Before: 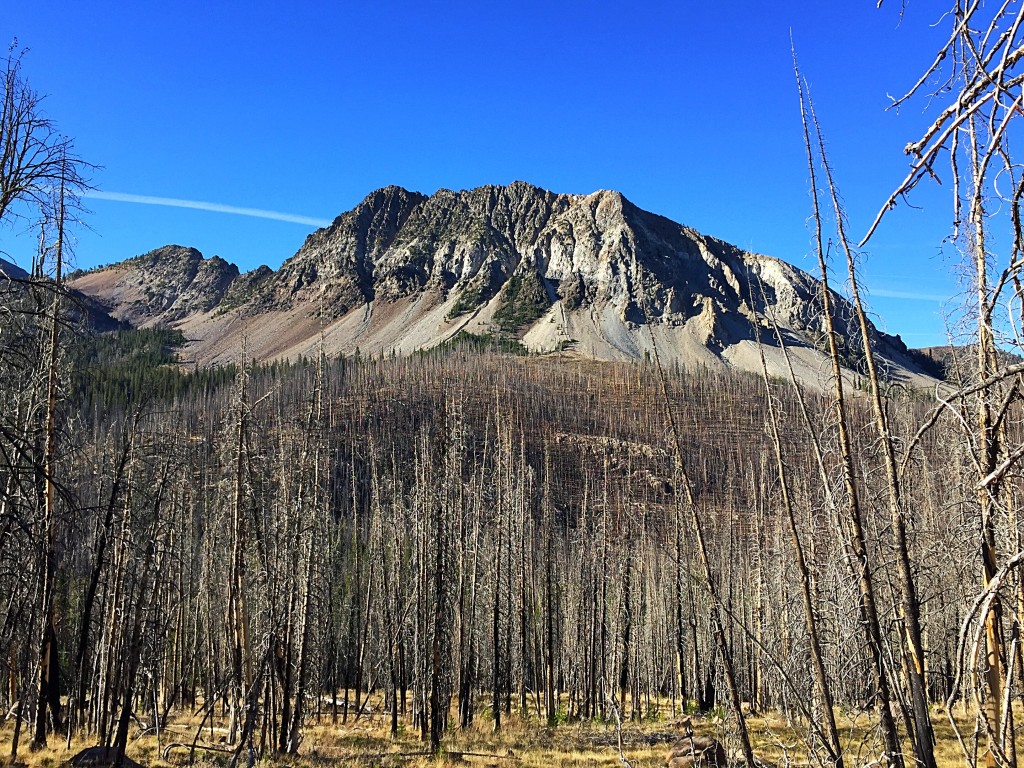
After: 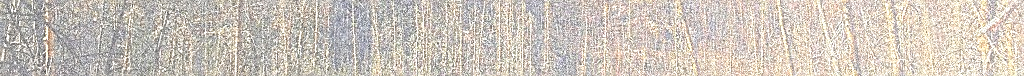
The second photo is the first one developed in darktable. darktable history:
crop and rotate: top 59.084%, bottom 30.916%
grain: coarseness 3.75 ISO, strength 100%, mid-tones bias 0%
sharpen: radius 1.4, amount 1.25, threshold 0.7
bloom: size 85%, threshold 5%, strength 85%
